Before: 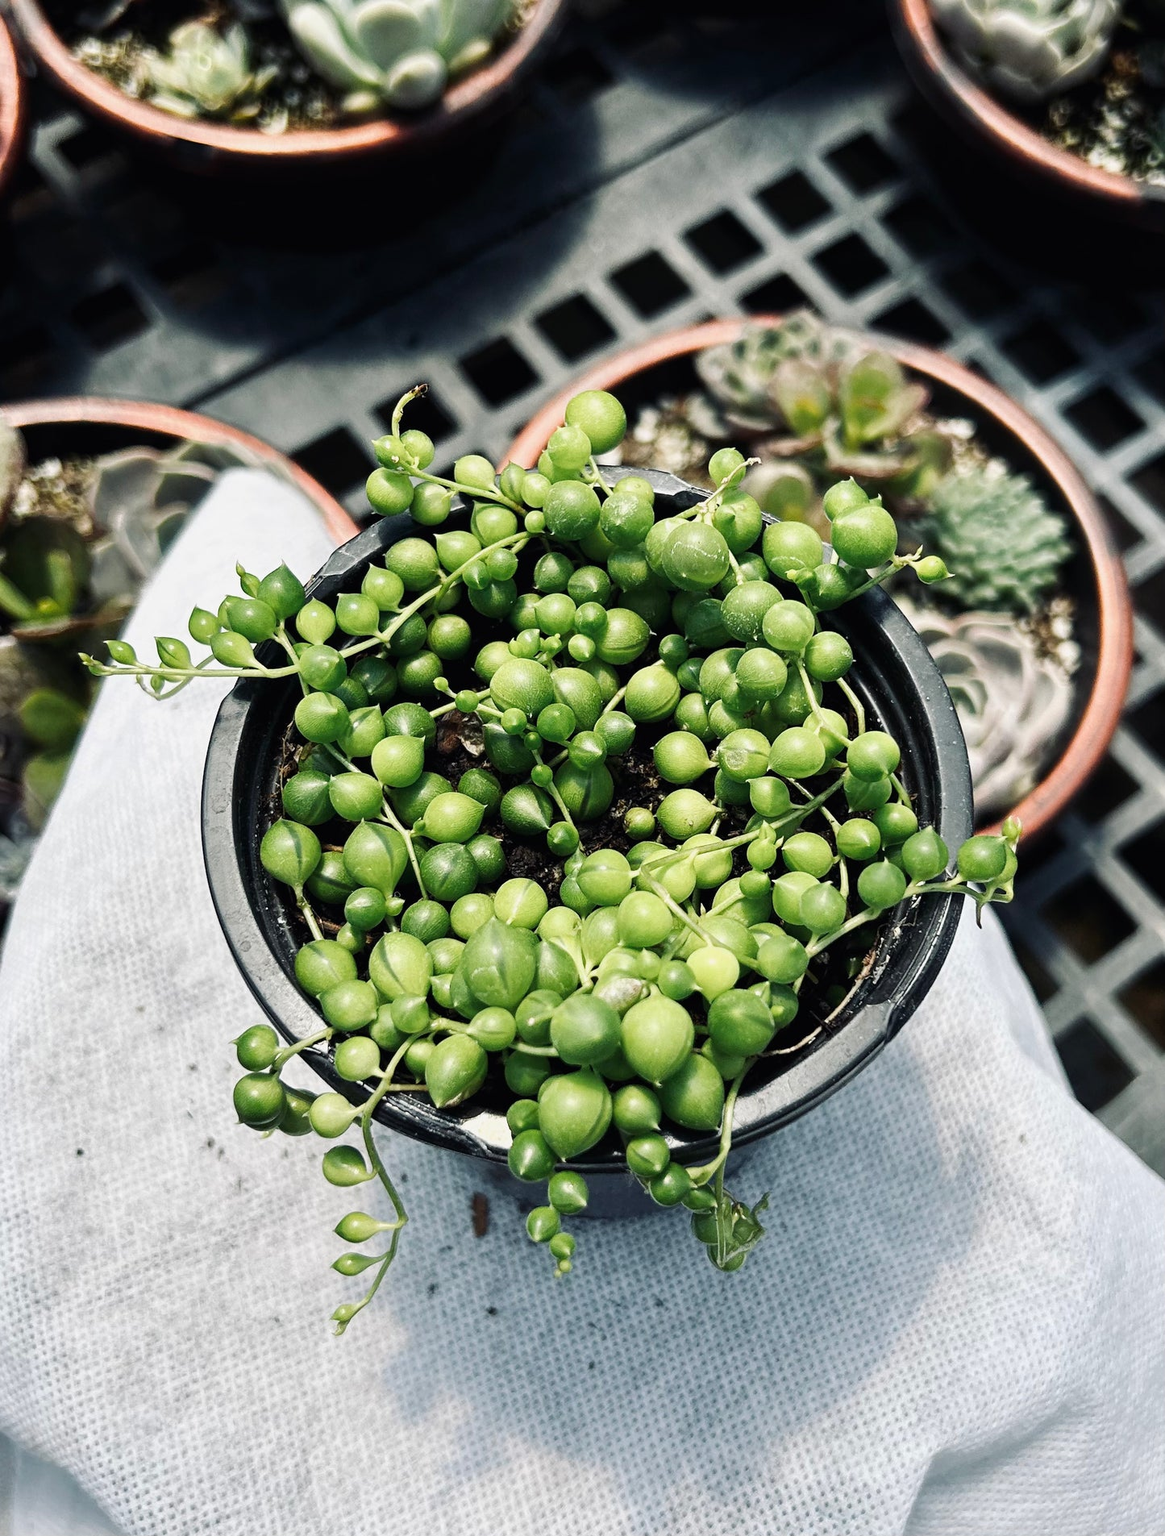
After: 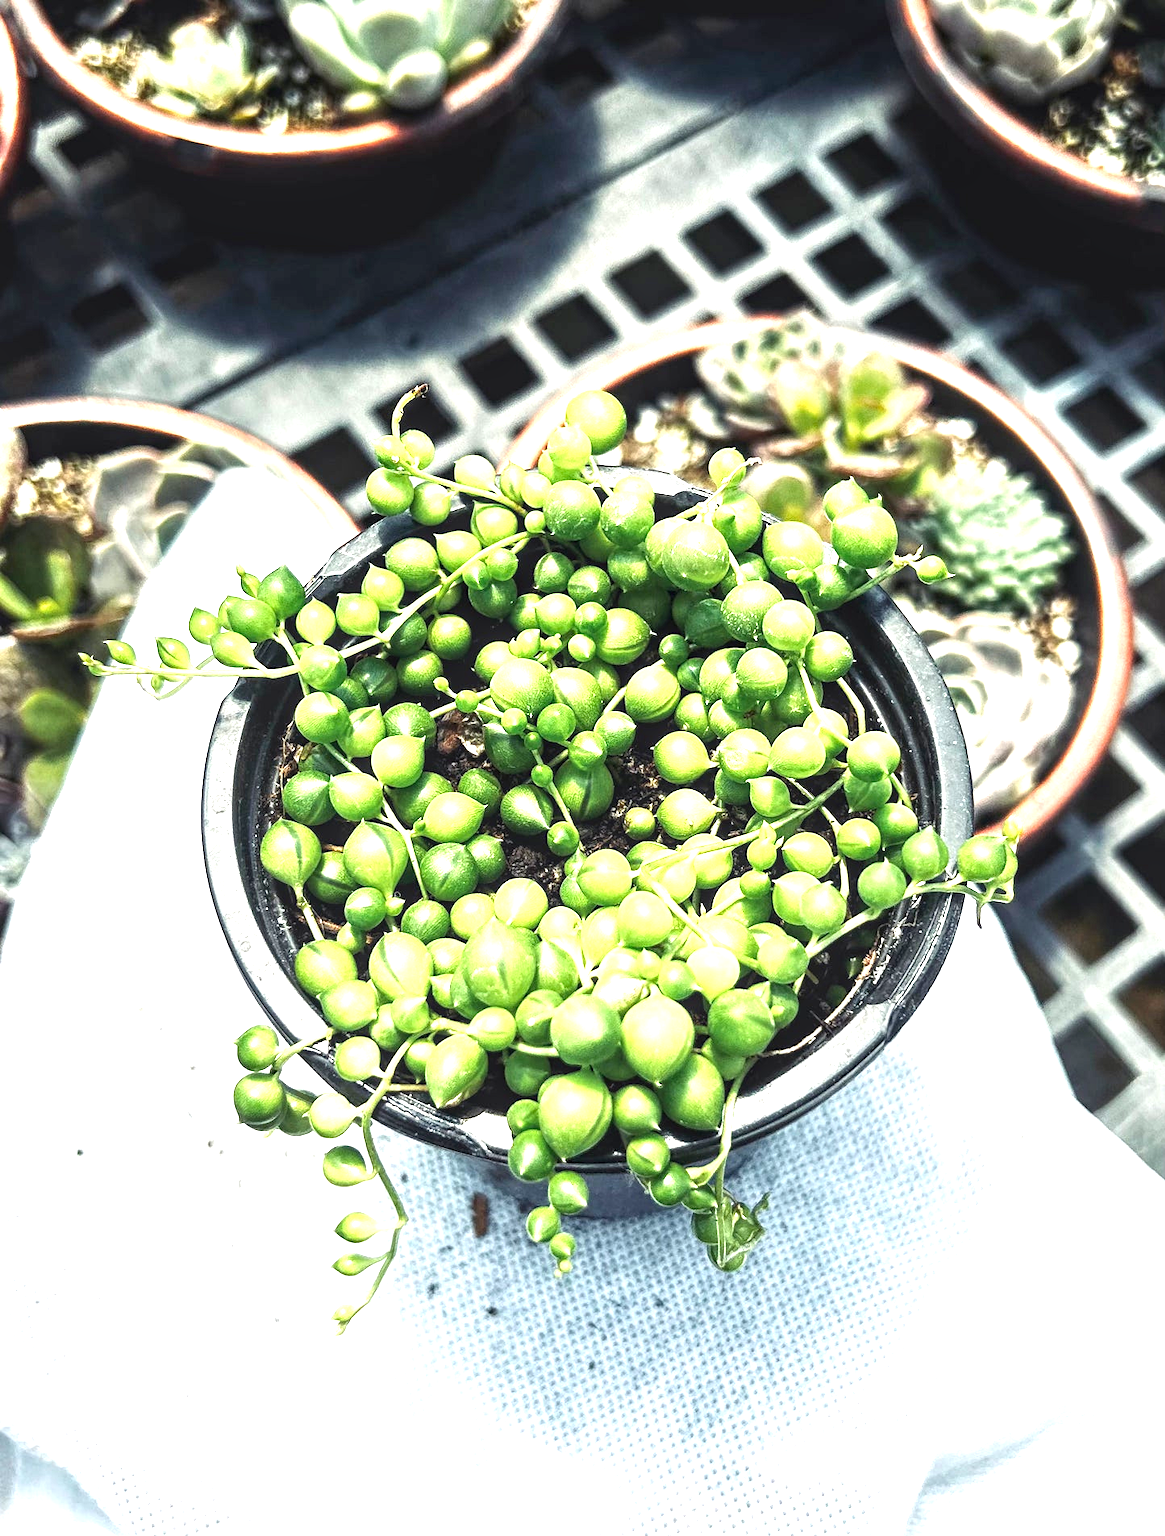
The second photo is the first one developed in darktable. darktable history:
exposure: exposure 1.5 EV, compensate highlight preservation false
local contrast: on, module defaults
